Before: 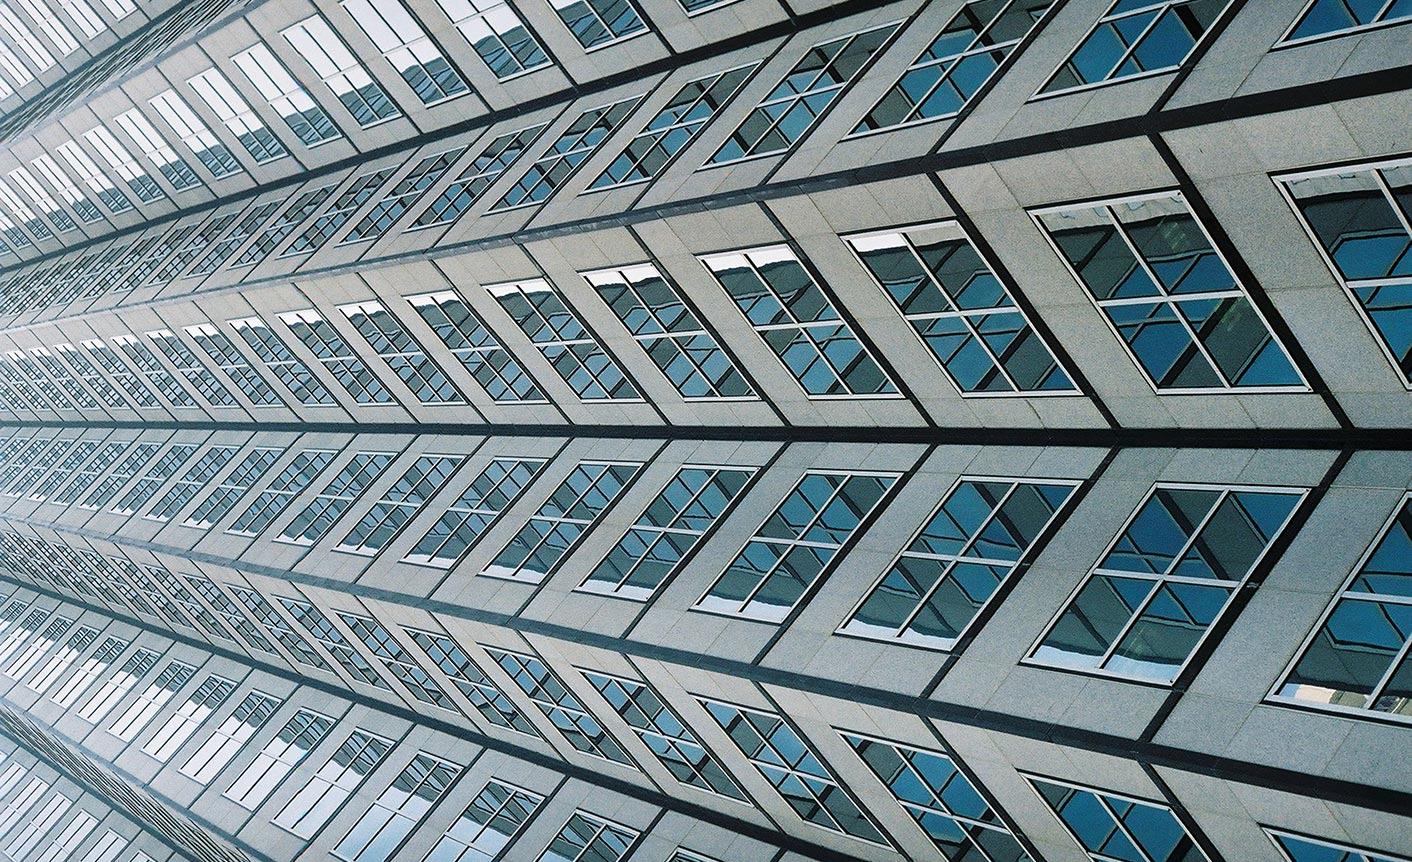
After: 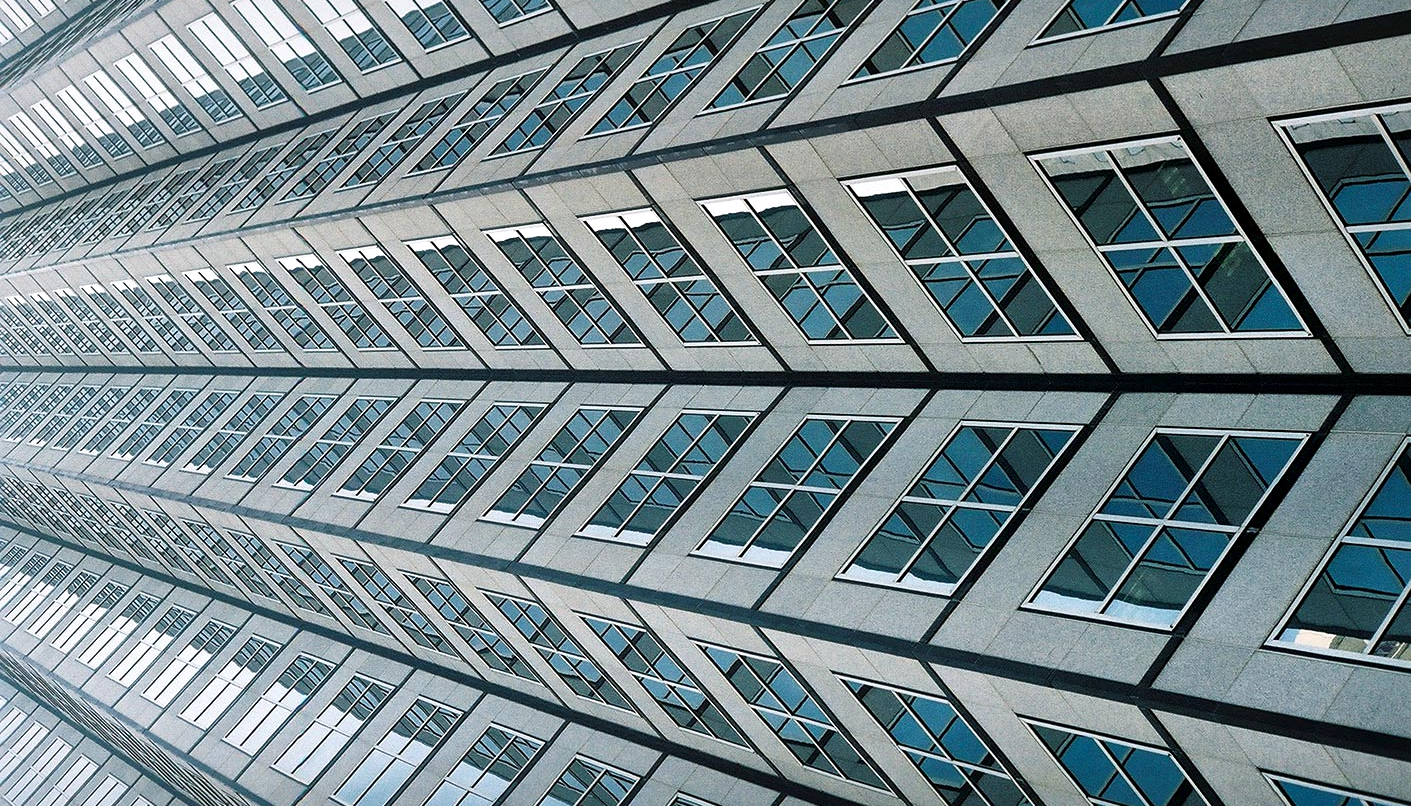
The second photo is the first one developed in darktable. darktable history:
local contrast: mode bilateral grid, contrast 19, coarseness 51, detail 178%, midtone range 0.2
crop and rotate: top 6.386%
